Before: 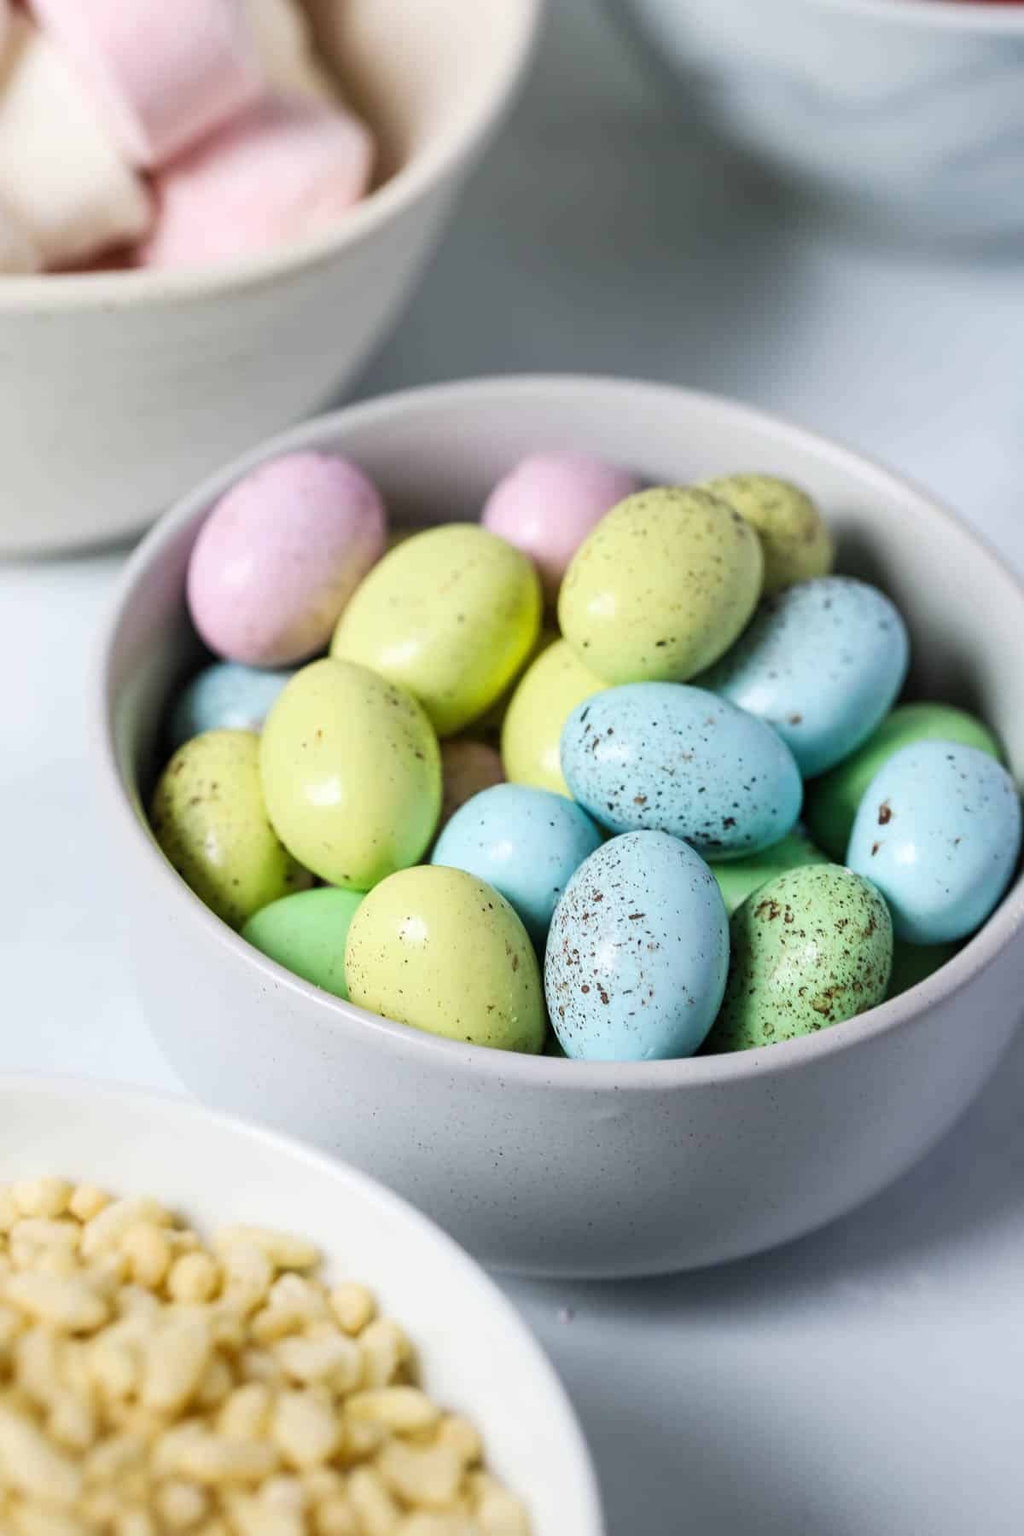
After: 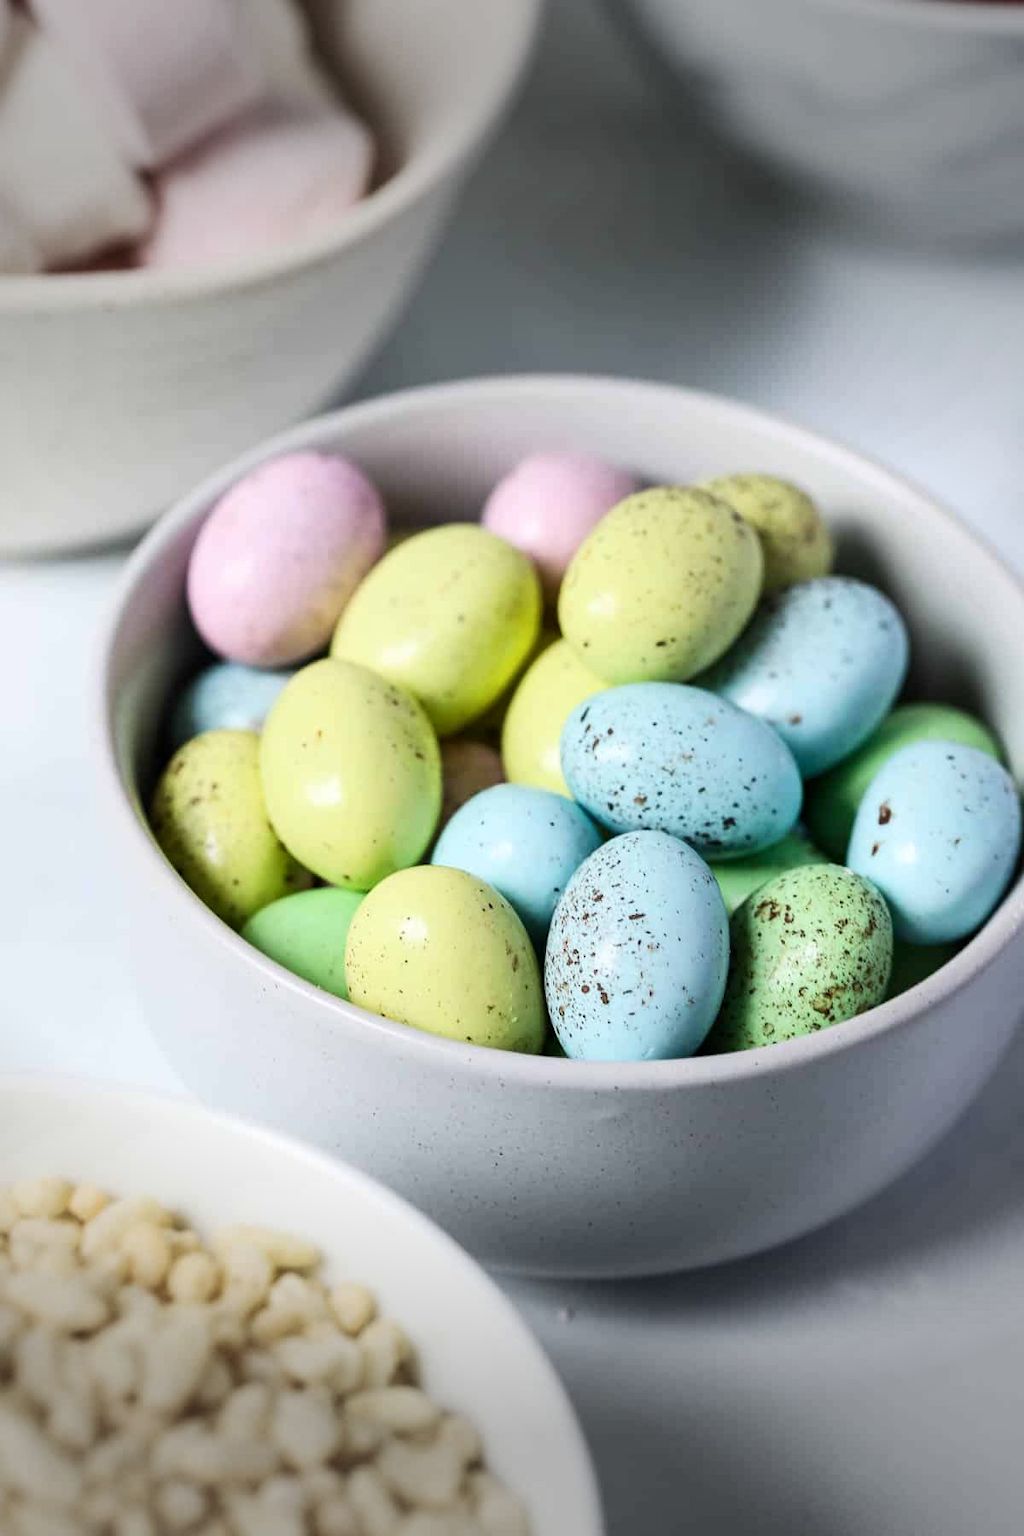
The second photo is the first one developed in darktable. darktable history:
vignetting: fall-off start 78.92%, width/height ratio 1.328
contrast brightness saturation: contrast 0.135
